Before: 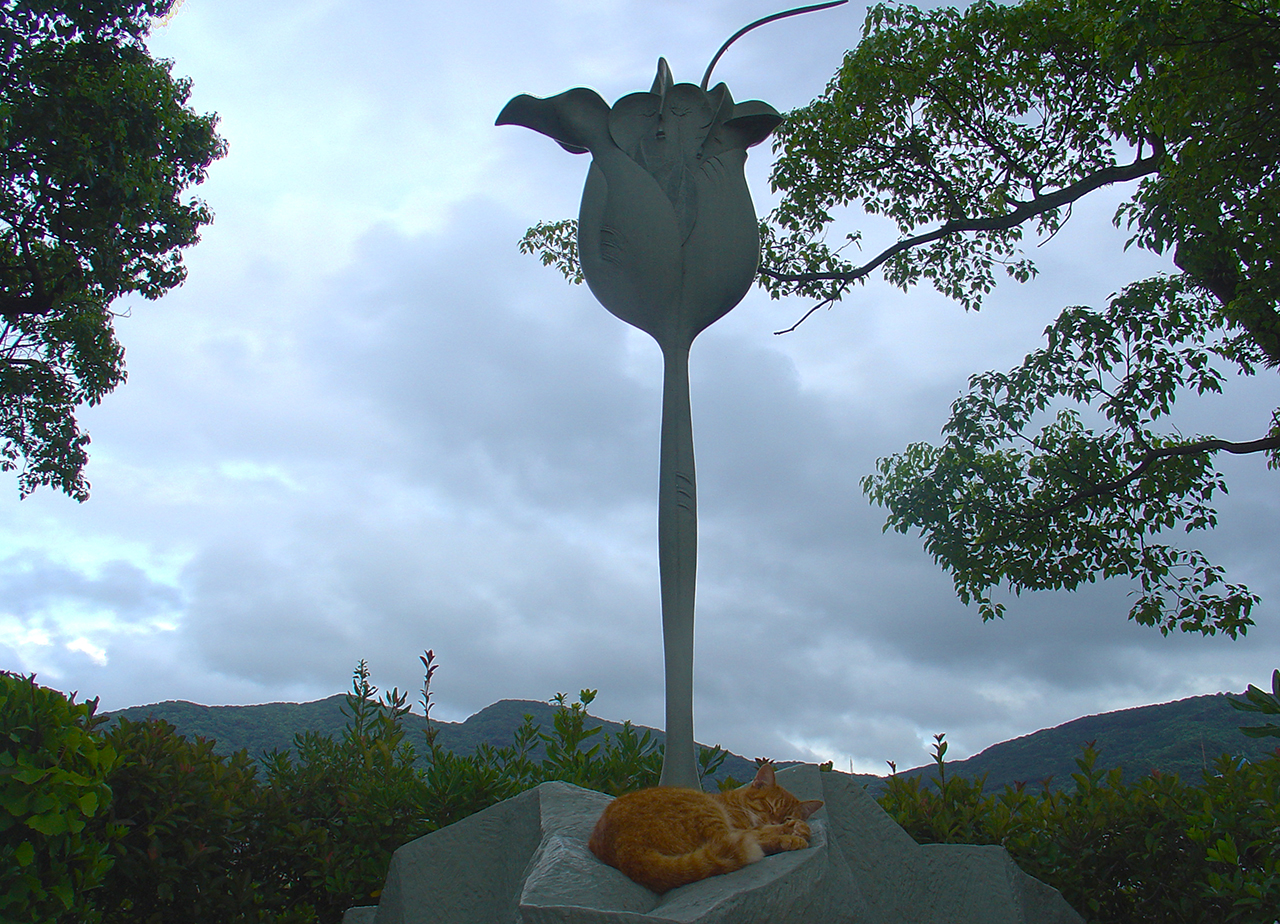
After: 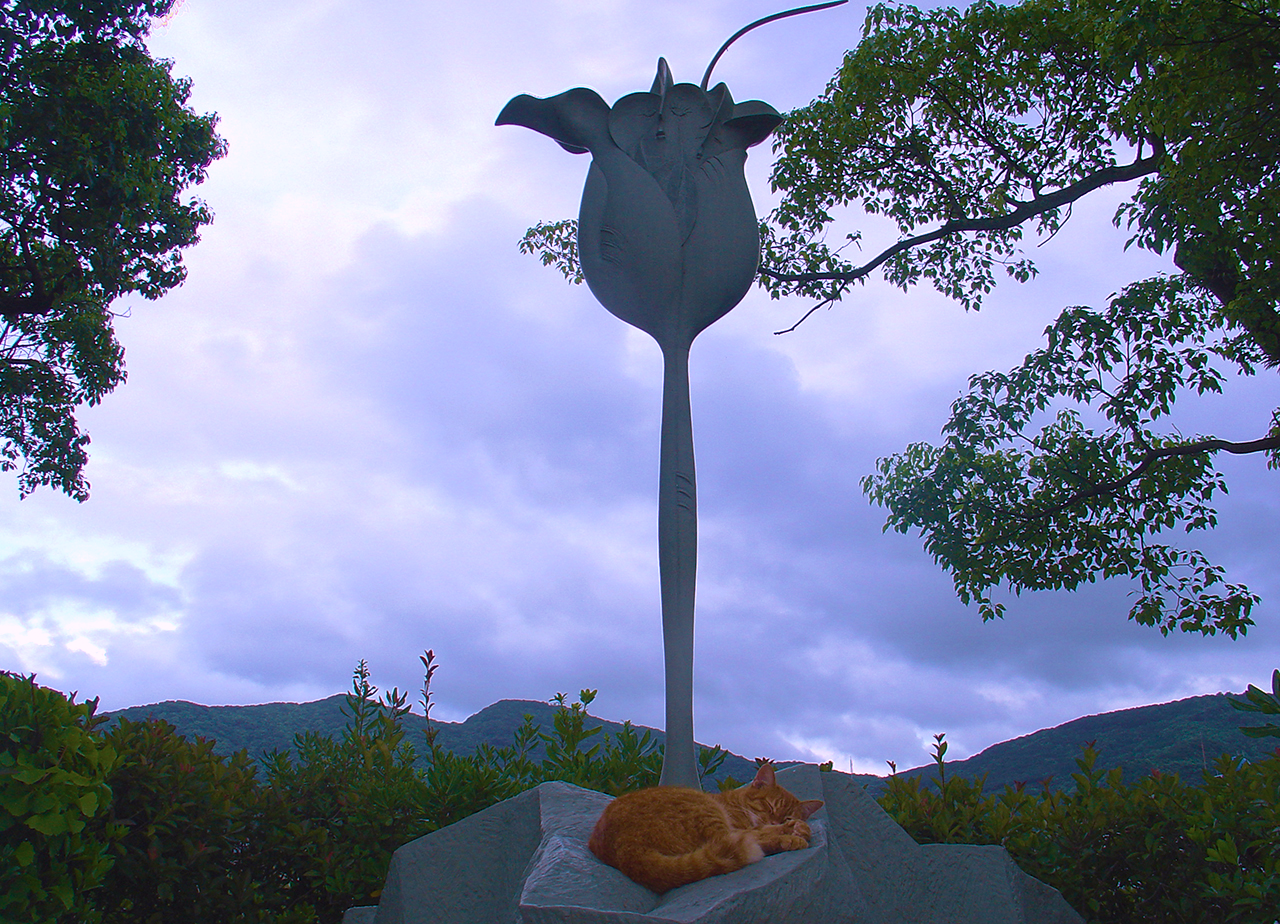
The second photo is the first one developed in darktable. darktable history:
velvia: strength 50%
color correction: highlights a* 15.46, highlights b* -20.56
